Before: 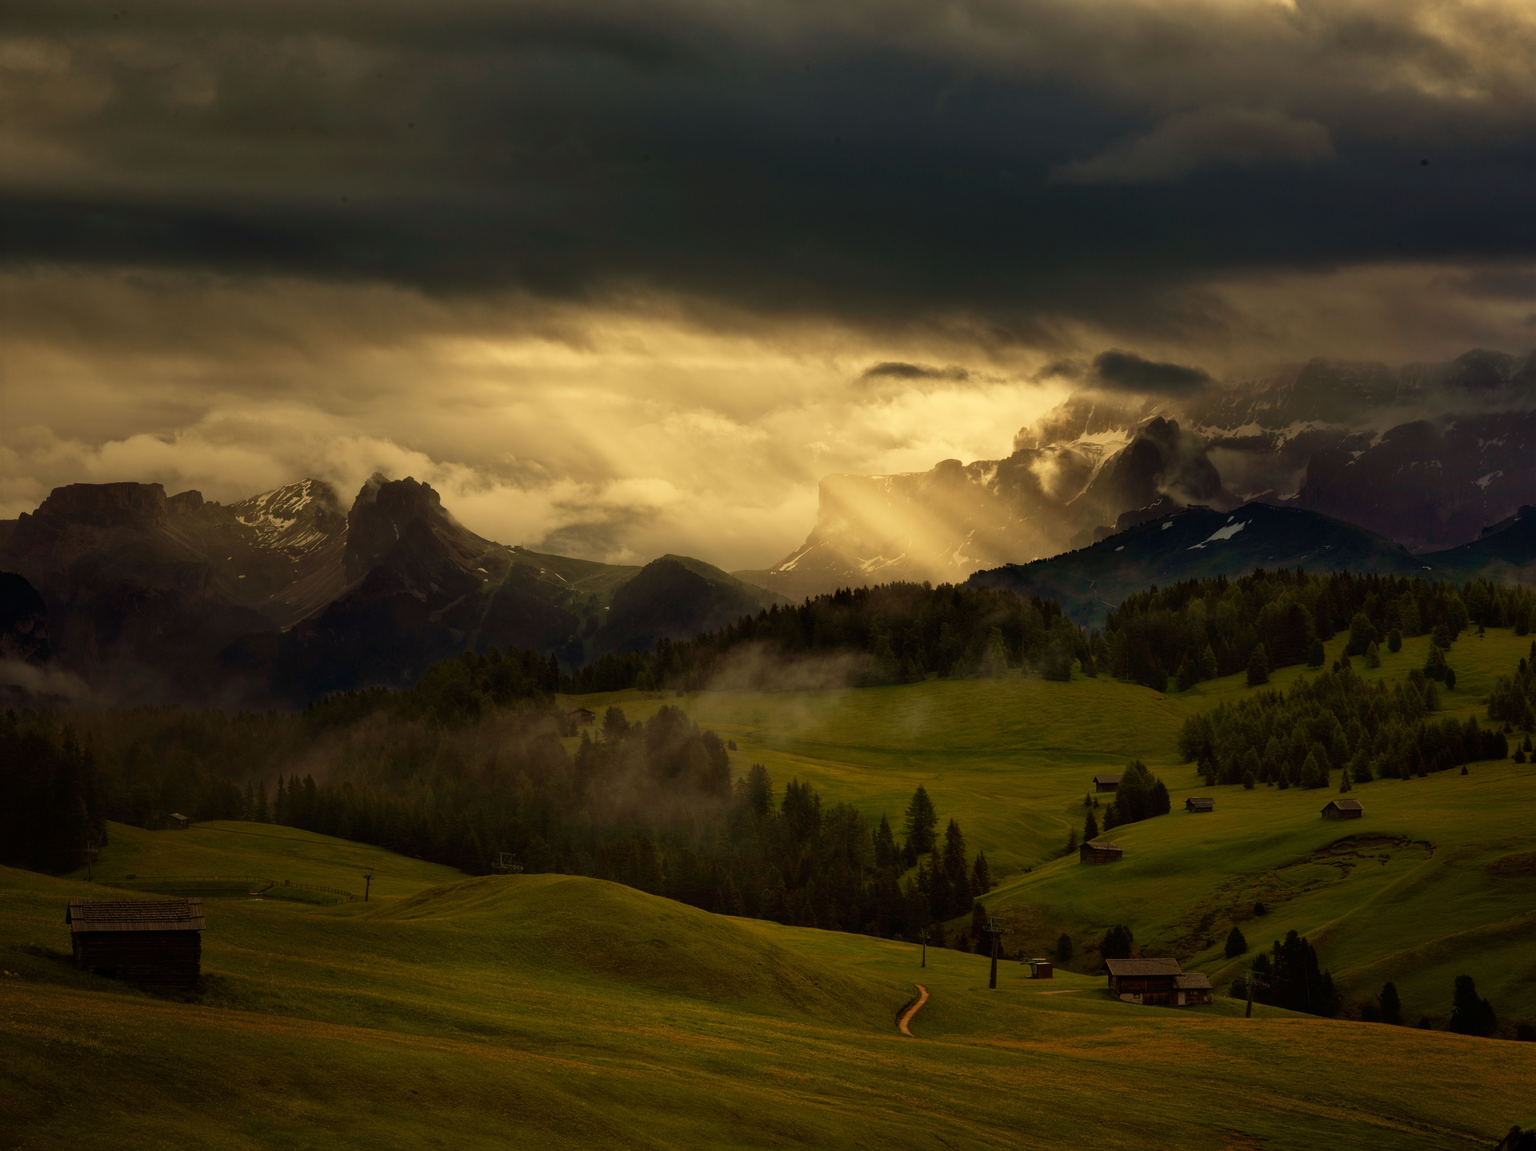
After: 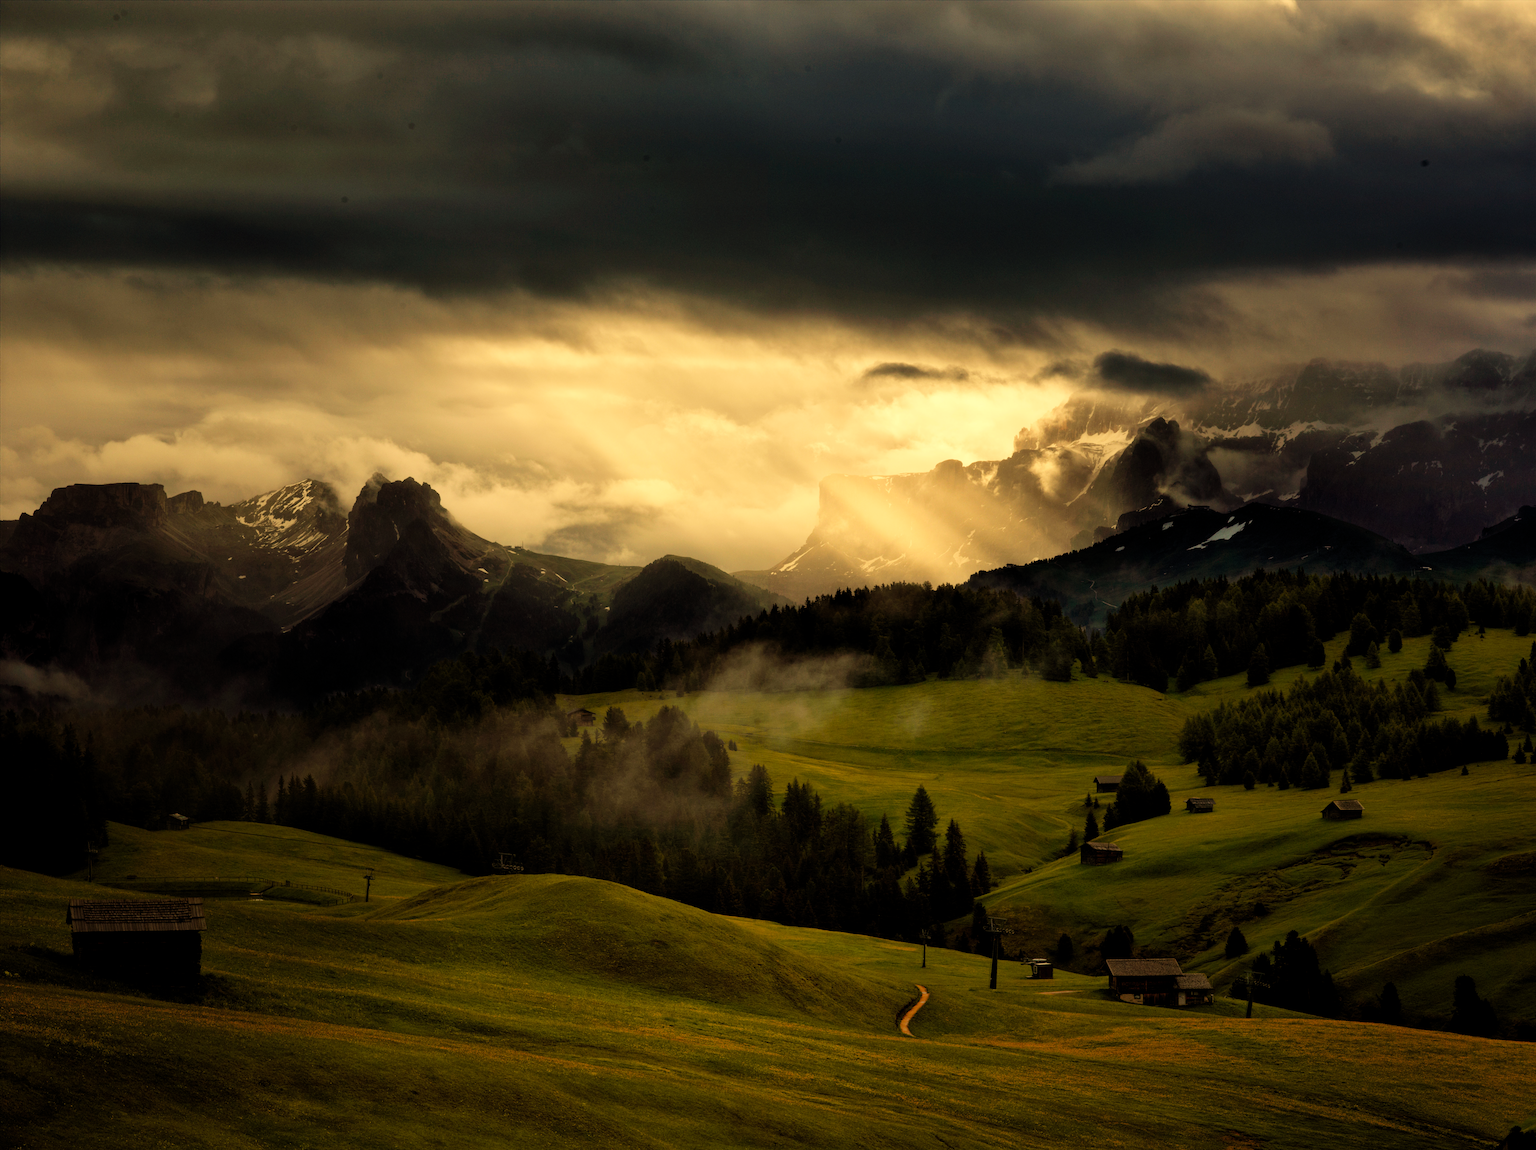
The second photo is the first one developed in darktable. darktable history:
filmic rgb: black relative exposure -7.65 EV, white relative exposure 4.56 EV, threshold 5.99 EV, hardness 3.61, enable highlight reconstruction true
levels: mode automatic, black 3.79%, levels [0, 0.498, 1]
